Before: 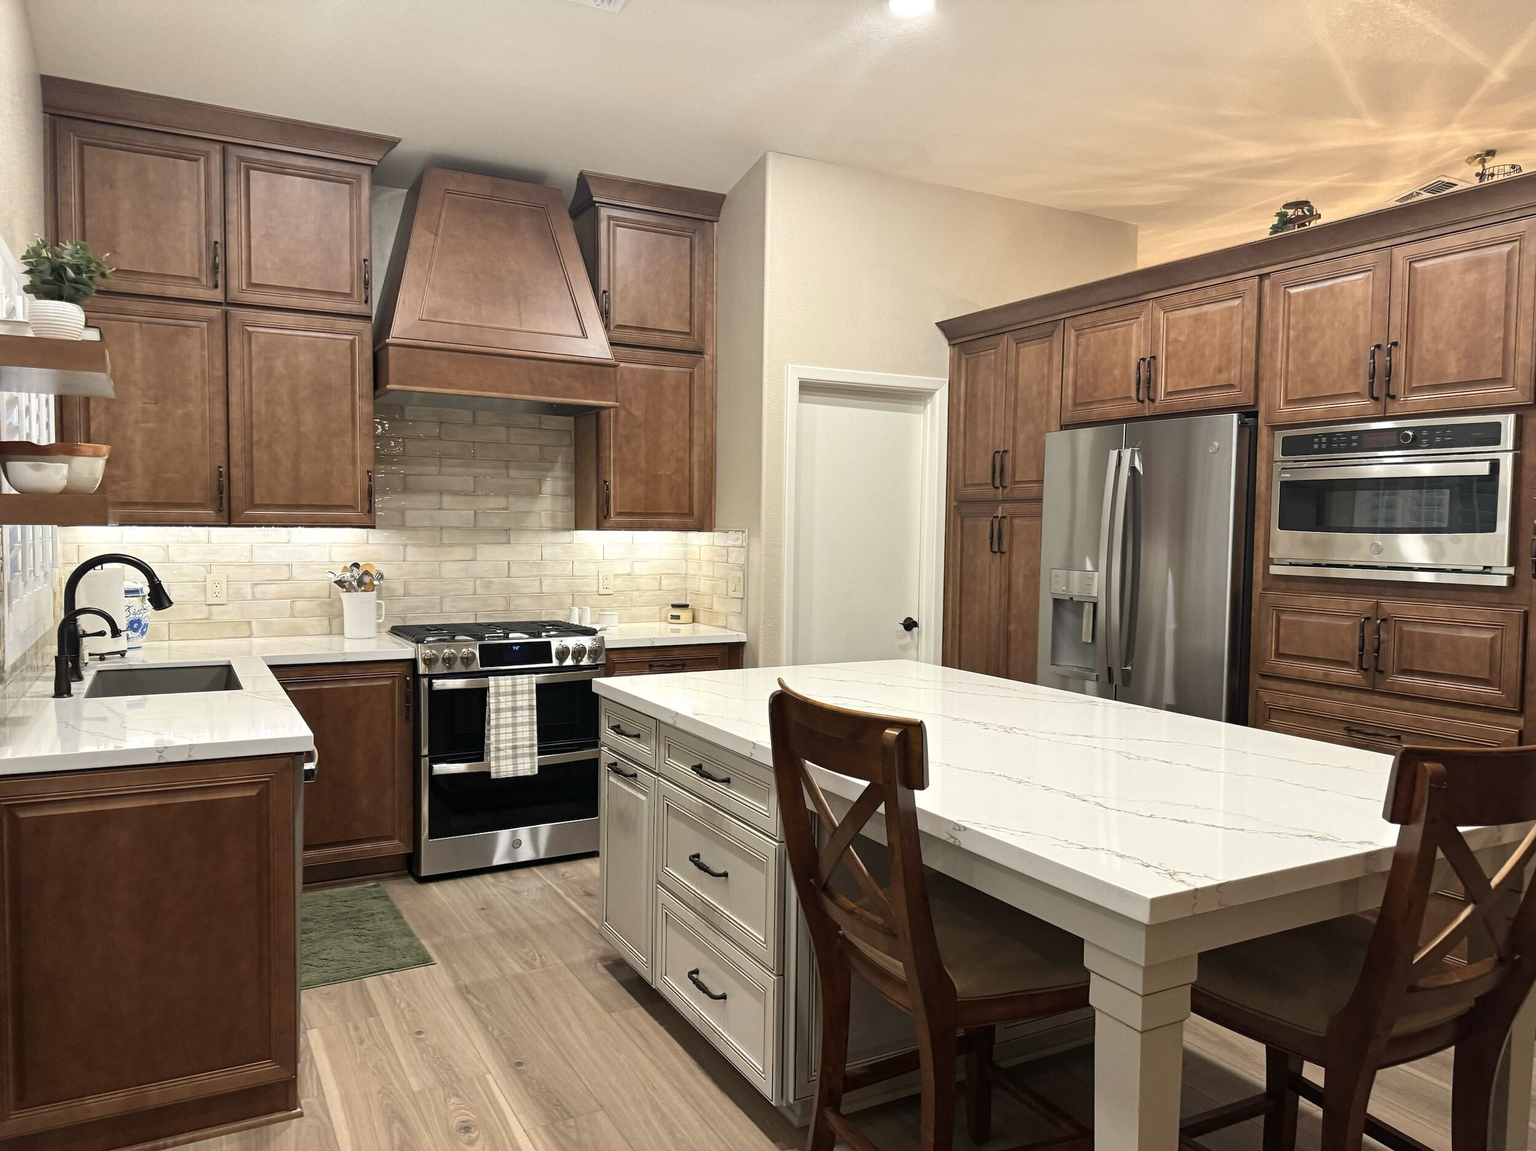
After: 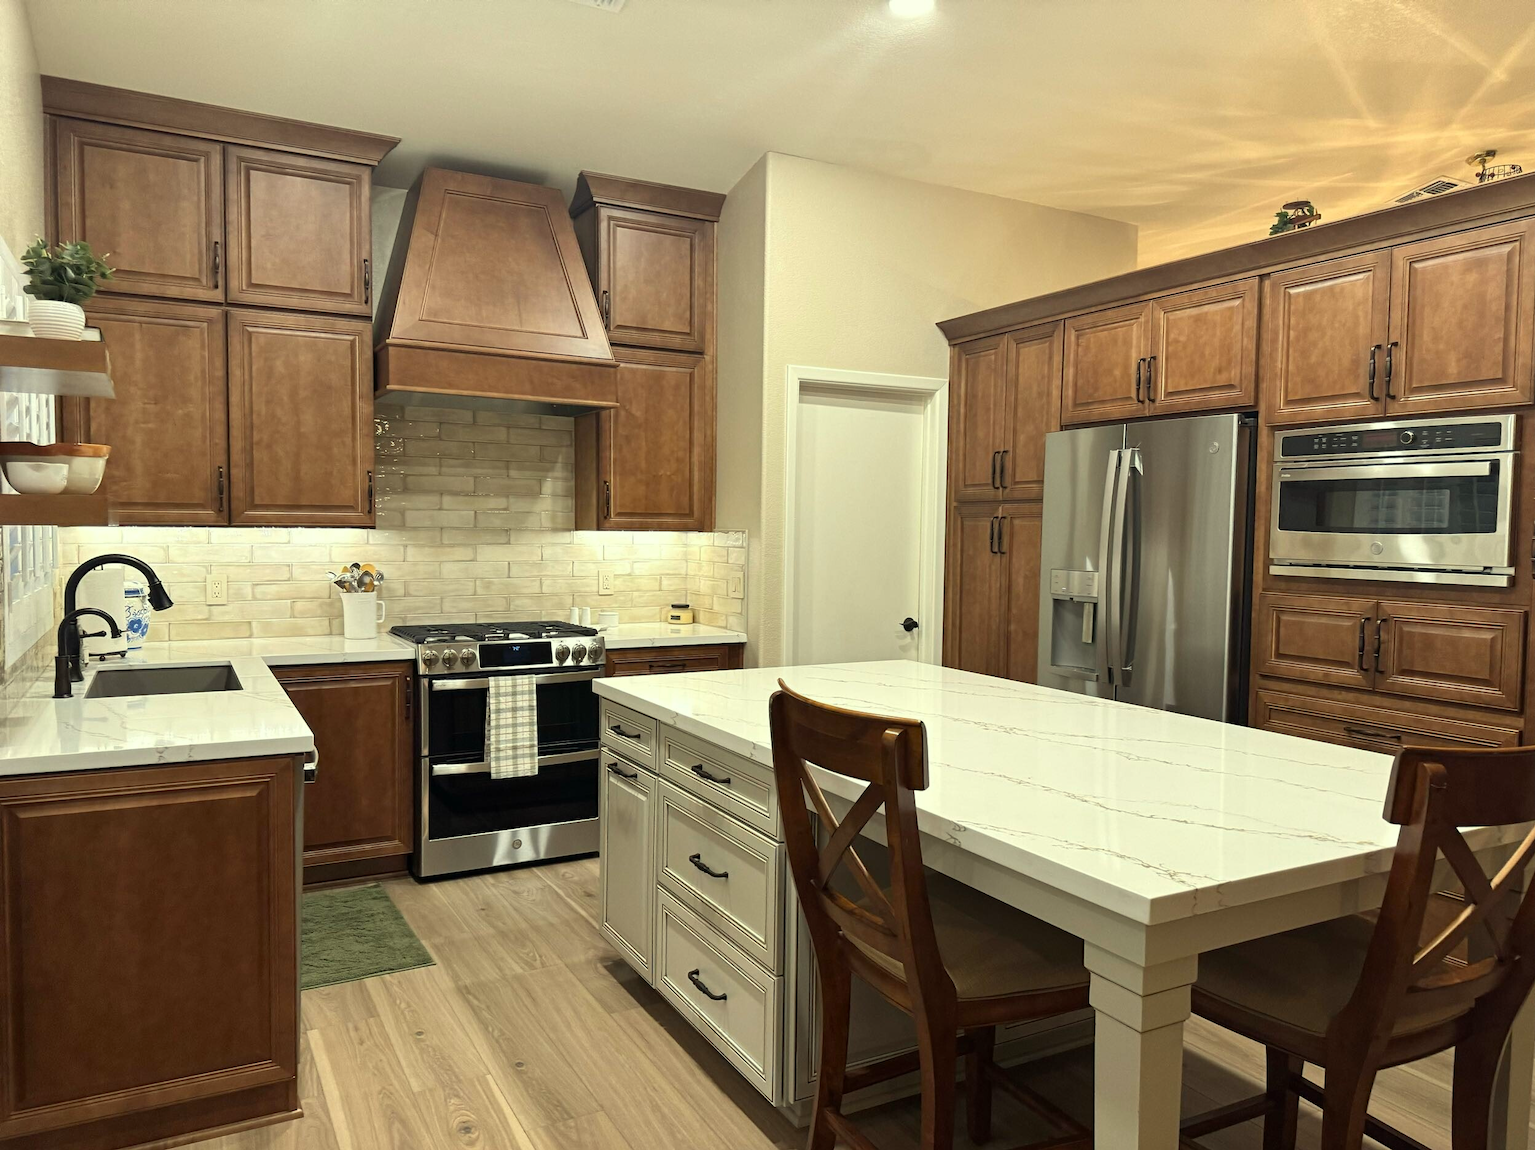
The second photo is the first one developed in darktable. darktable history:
crop: bottom 0.071%
color correction: highlights a* -5.68, highlights b* 11.12
